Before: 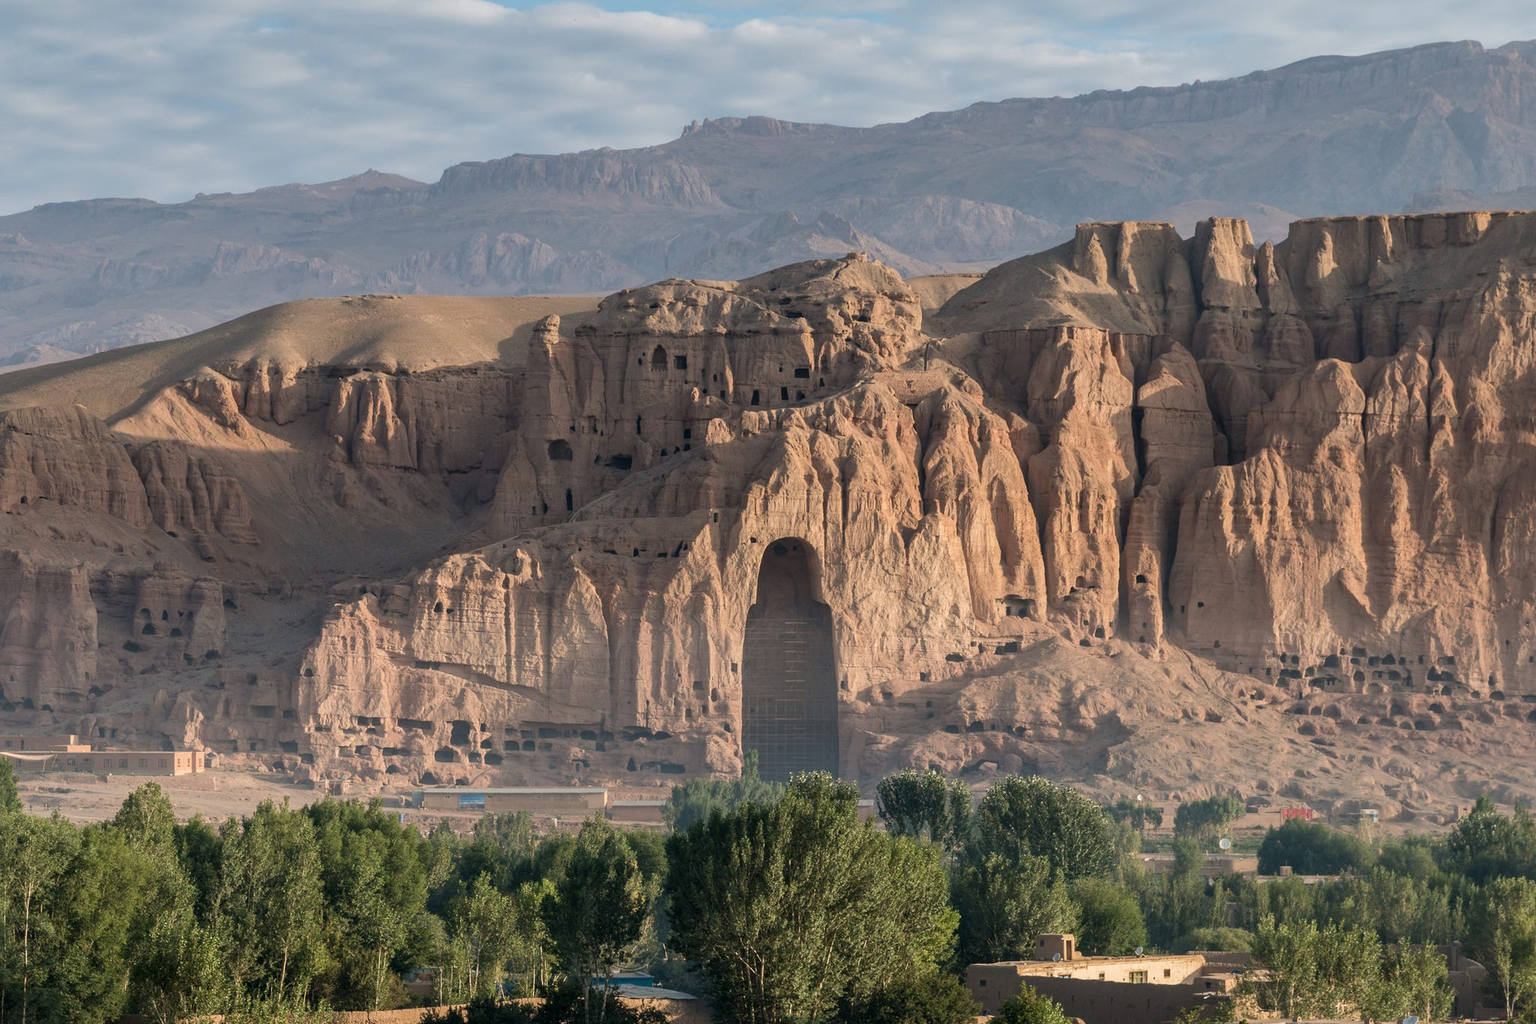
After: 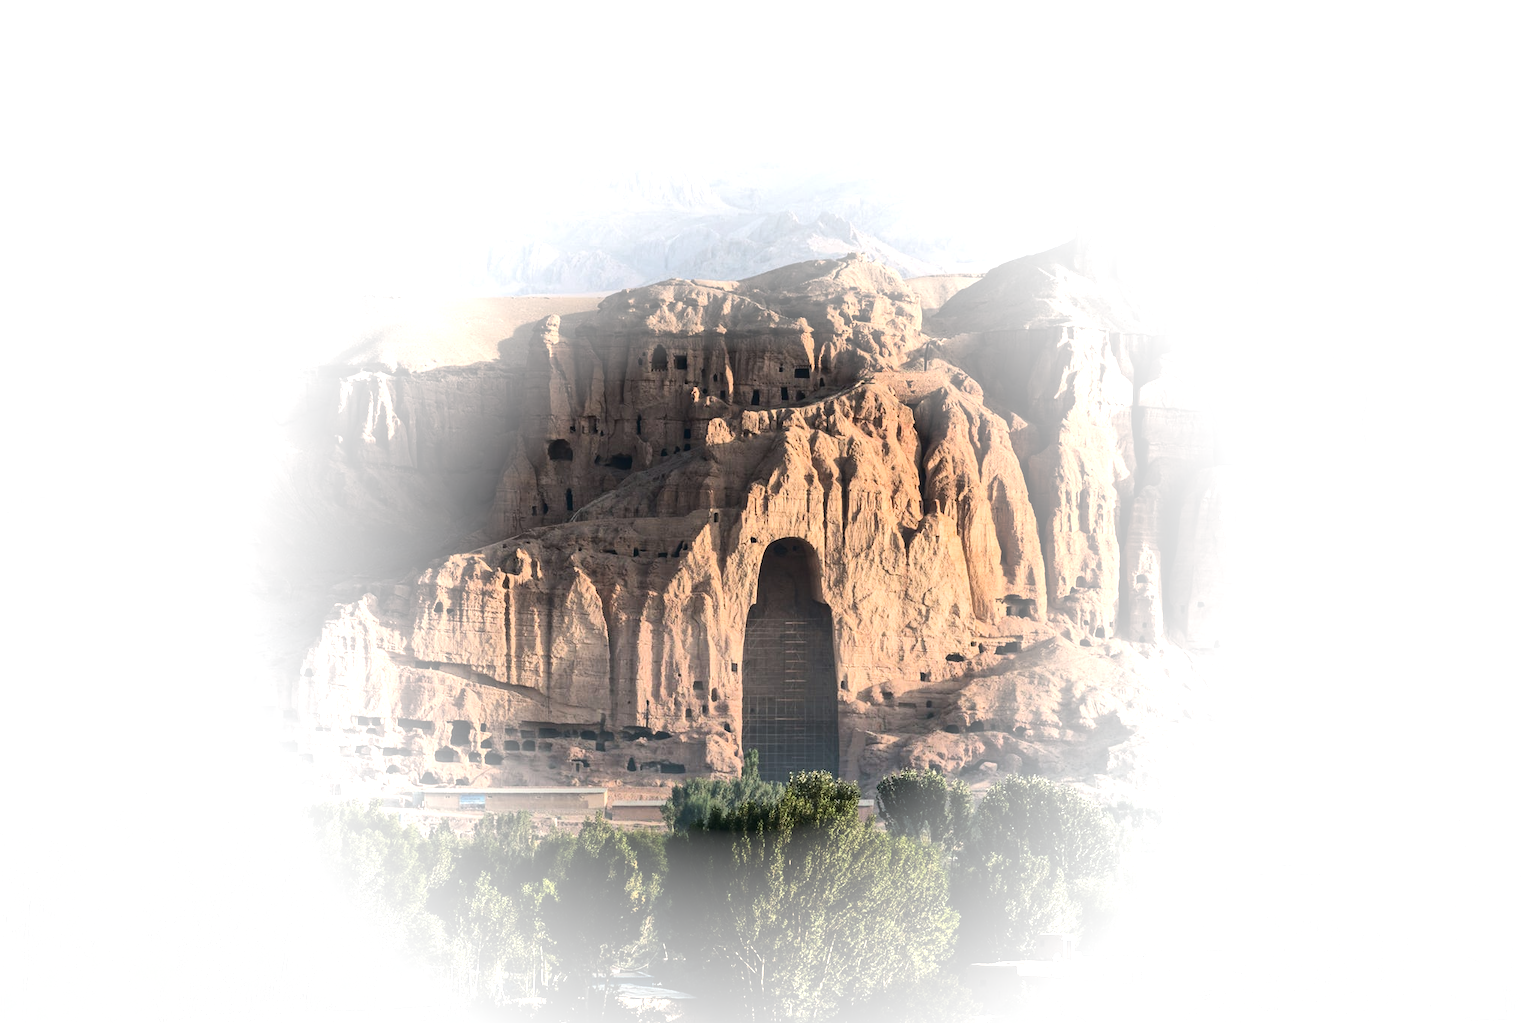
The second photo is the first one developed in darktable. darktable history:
tone equalizer: -8 EV -0.431 EV, -7 EV -0.384 EV, -6 EV -0.355 EV, -5 EV -0.197 EV, -3 EV 0.231 EV, -2 EV 0.339 EV, -1 EV 0.394 EV, +0 EV 0.411 EV, edges refinement/feathering 500, mask exposure compensation -1.57 EV, preserve details no
tone curve: curves: ch0 [(0, 0.028) (0.037, 0.05) (0.123, 0.108) (0.19, 0.164) (0.269, 0.247) (0.475, 0.533) (0.595, 0.695) (0.718, 0.823) (0.855, 0.913) (1, 0.982)]; ch1 [(0, 0) (0.243, 0.245) (0.427, 0.41) (0.493, 0.481) (0.505, 0.502) (0.536, 0.545) (0.56, 0.582) (0.611, 0.644) (0.769, 0.807) (1, 1)]; ch2 [(0, 0) (0.249, 0.216) (0.349, 0.321) (0.424, 0.442) (0.476, 0.483) (0.498, 0.499) (0.517, 0.519) (0.532, 0.55) (0.569, 0.608) (0.614, 0.661) (0.706, 0.75) (0.808, 0.809) (0.991, 0.968)], color space Lab, linked channels, preserve colors none
base curve: curves: ch0 [(0, 0) (0.297, 0.298) (1, 1)], preserve colors none
shadows and highlights: shadows 25.85, highlights -23.87, highlights color adjustment 0.625%
vignetting: fall-off start 31.11%, fall-off radius 34.61%, brightness 0.991, saturation -0.495, center (-0.034, 0.154)
